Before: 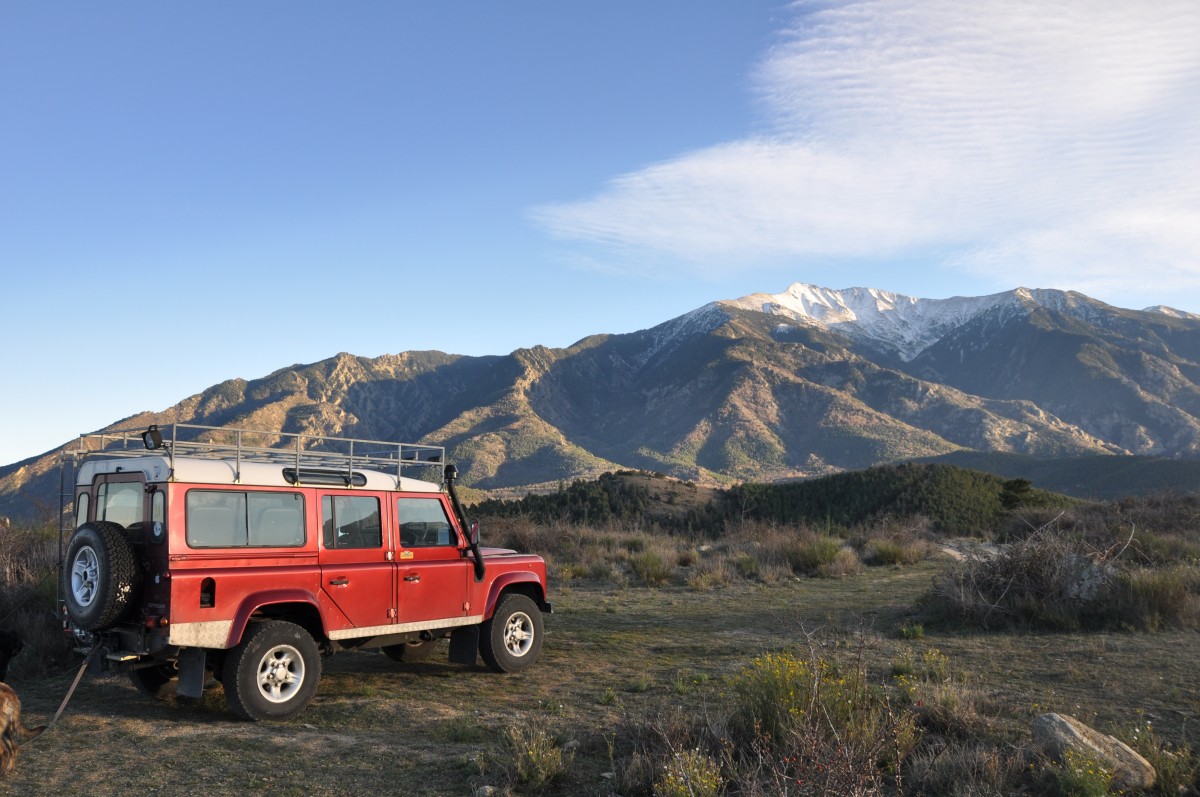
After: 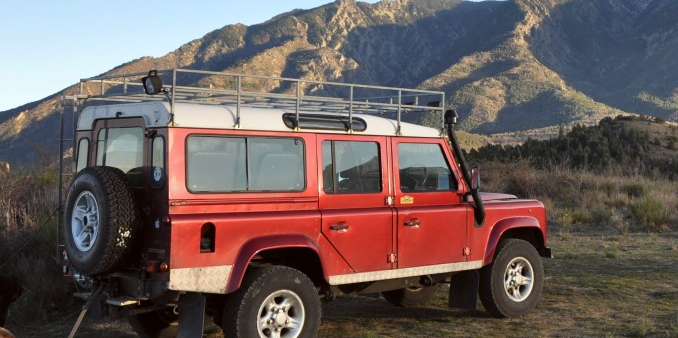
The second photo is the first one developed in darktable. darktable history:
crop: top 44.599%, right 43.492%, bottom 12.904%
color correction: highlights a* -2.79, highlights b* -2.08, shadows a* 2.49, shadows b* 3
